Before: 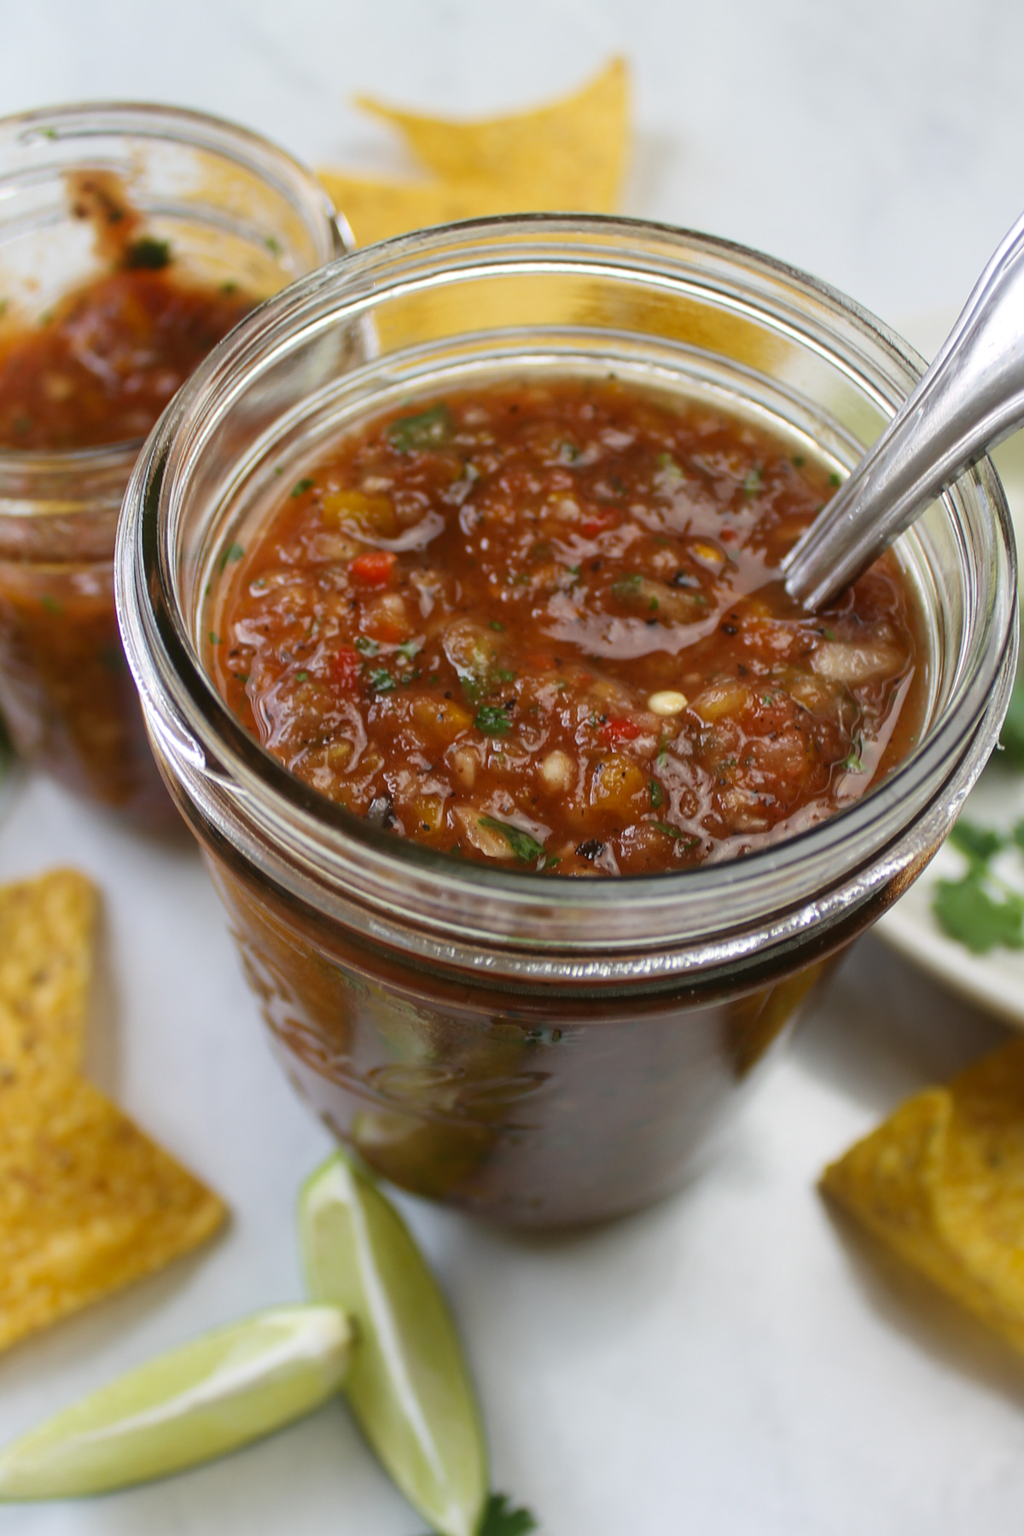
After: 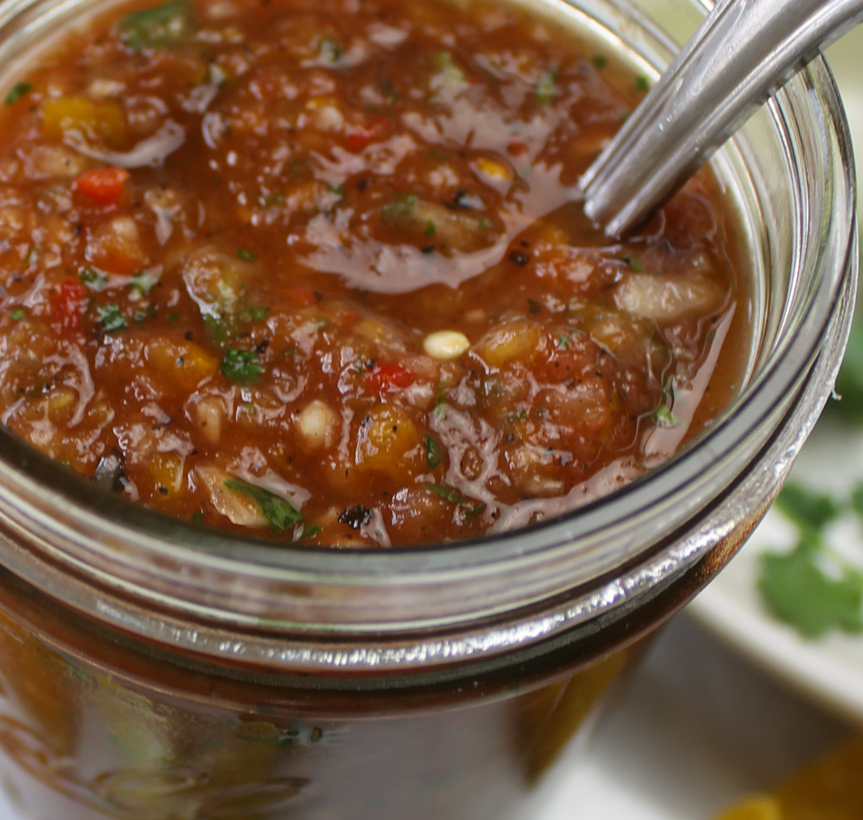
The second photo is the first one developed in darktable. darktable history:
crop and rotate: left 28.076%, top 26.646%, bottom 27.781%
